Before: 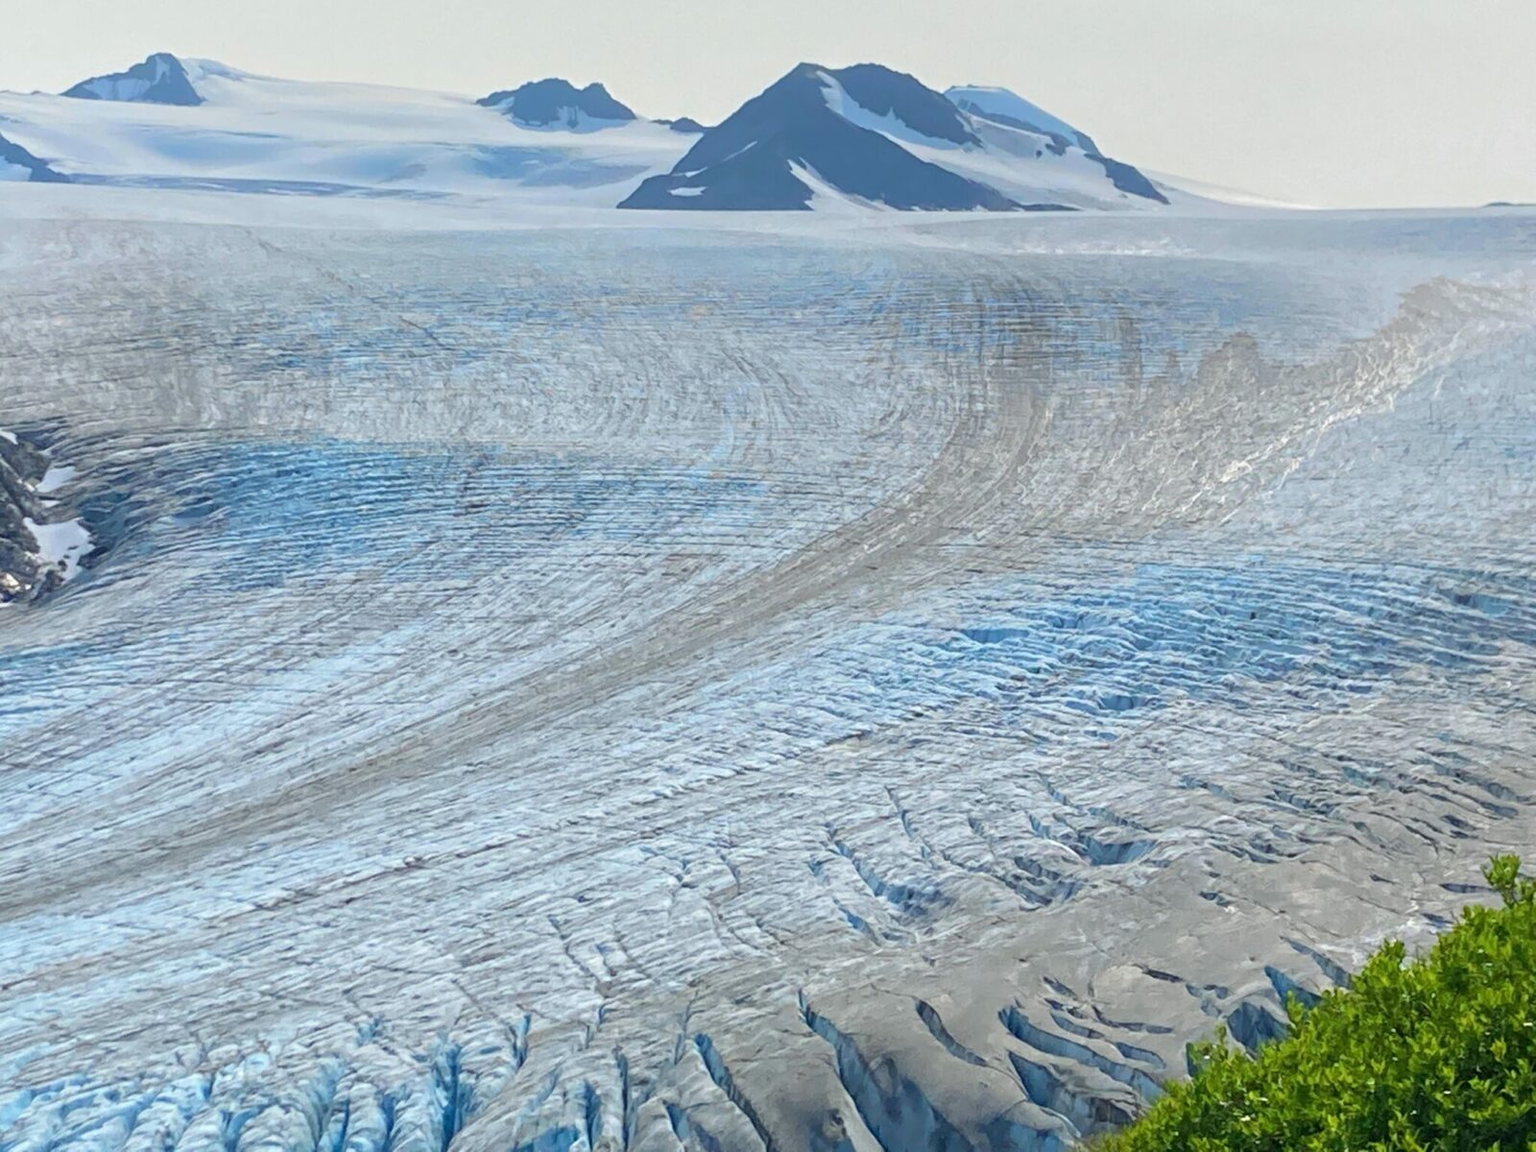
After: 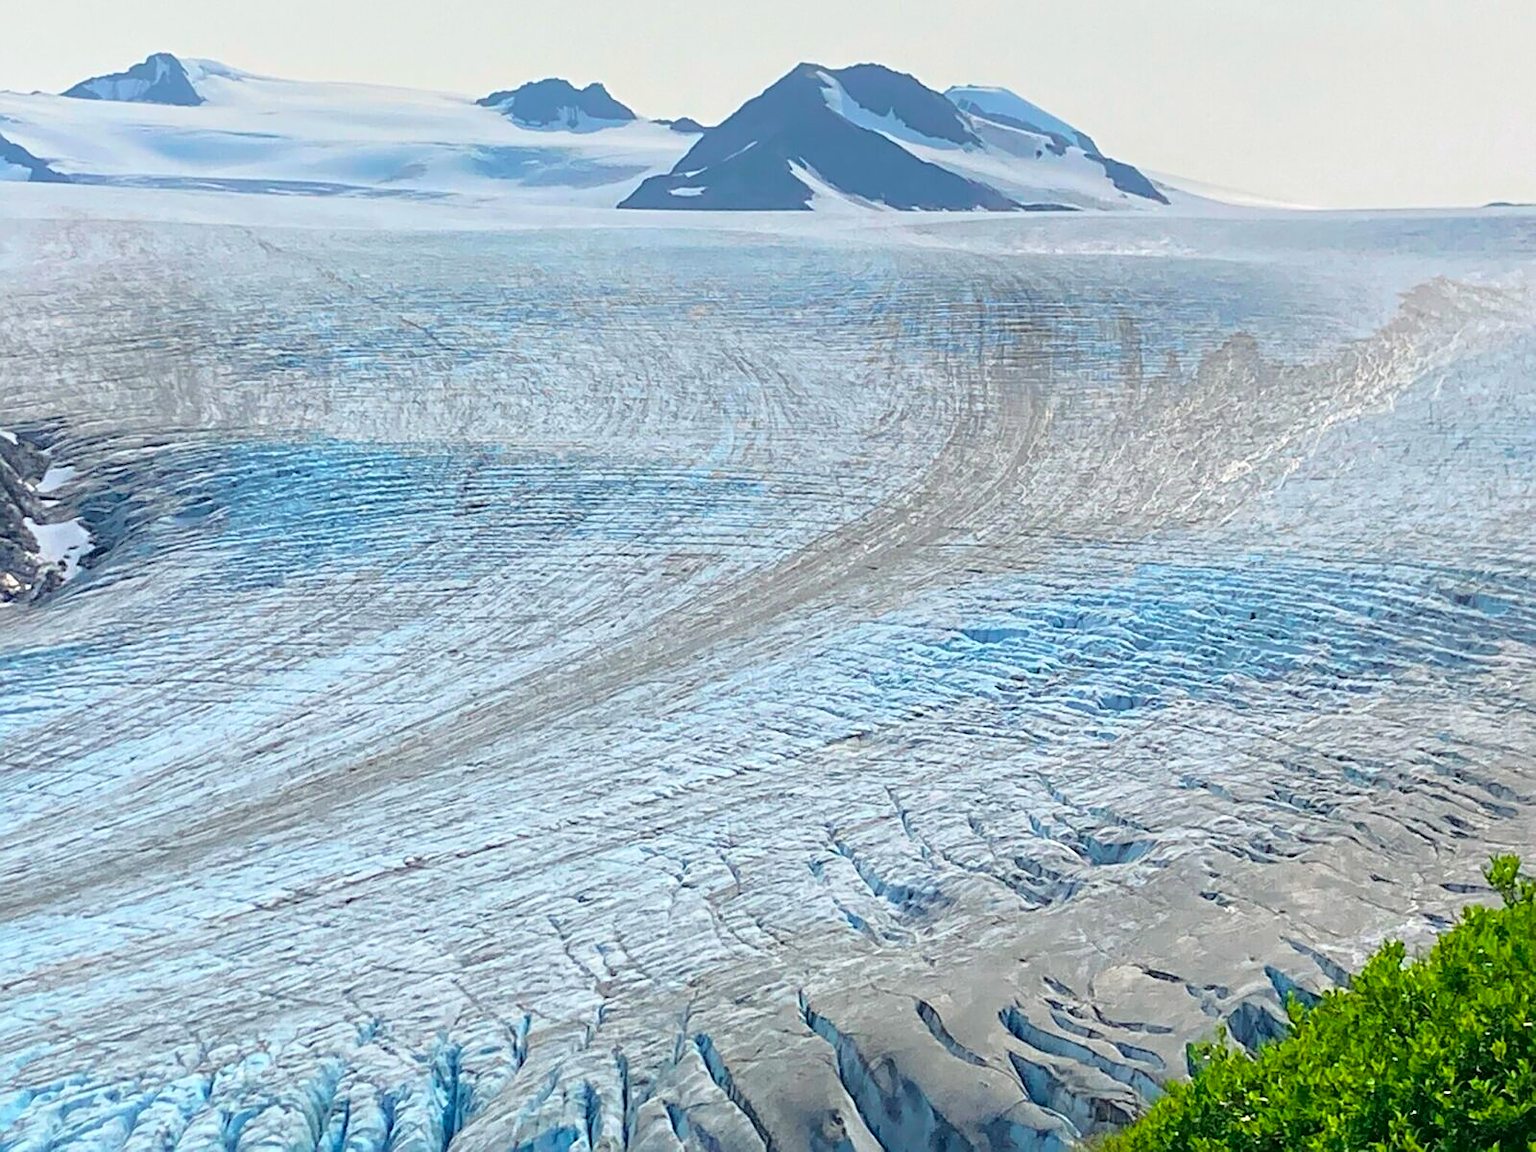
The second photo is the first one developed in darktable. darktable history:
sharpen: amount 0.55
tone curve: curves: ch0 [(0, 0.013) (0.117, 0.081) (0.257, 0.259) (0.408, 0.45) (0.611, 0.64) (0.81, 0.857) (1, 1)]; ch1 [(0, 0) (0.287, 0.198) (0.501, 0.506) (0.56, 0.584) (0.715, 0.741) (0.976, 0.992)]; ch2 [(0, 0) (0.369, 0.362) (0.5, 0.5) (0.537, 0.547) (0.59, 0.603) (0.681, 0.754) (1, 1)], color space Lab, independent channels, preserve colors none
